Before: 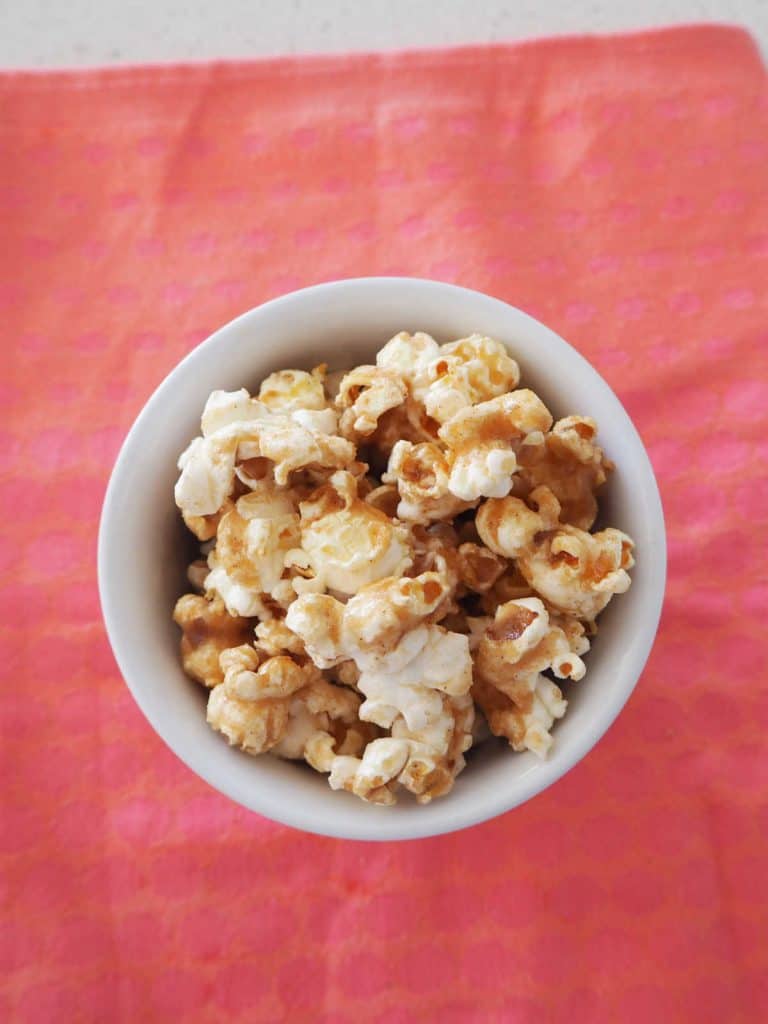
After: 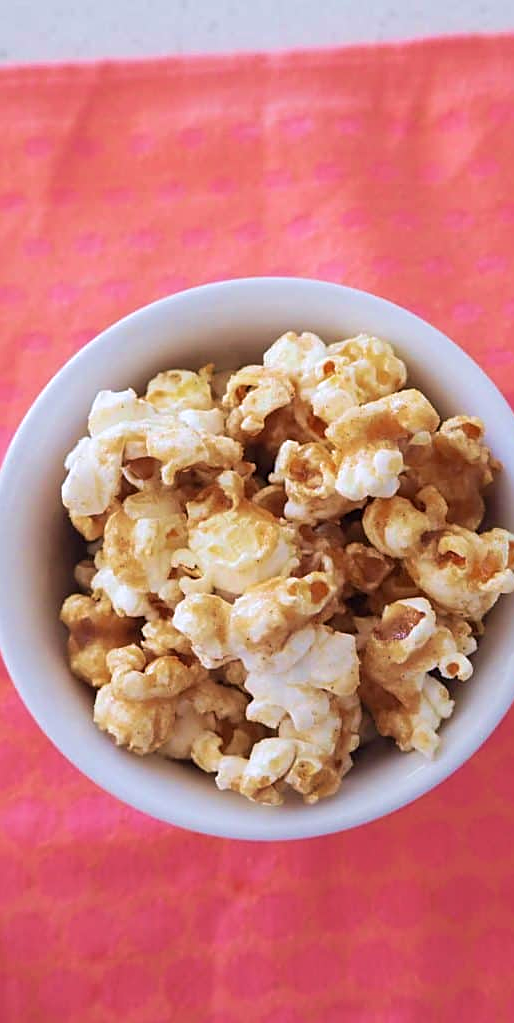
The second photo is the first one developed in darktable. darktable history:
levels: black 8.58%, white 99.96%
sharpen: on, module defaults
color calibration: gray › normalize channels true, illuminant as shot in camera, x 0.358, y 0.373, temperature 4628.91 K, gamut compression 0.02
crop and rotate: left 14.826%, right 18.228%
velvia: strength 39.54%
